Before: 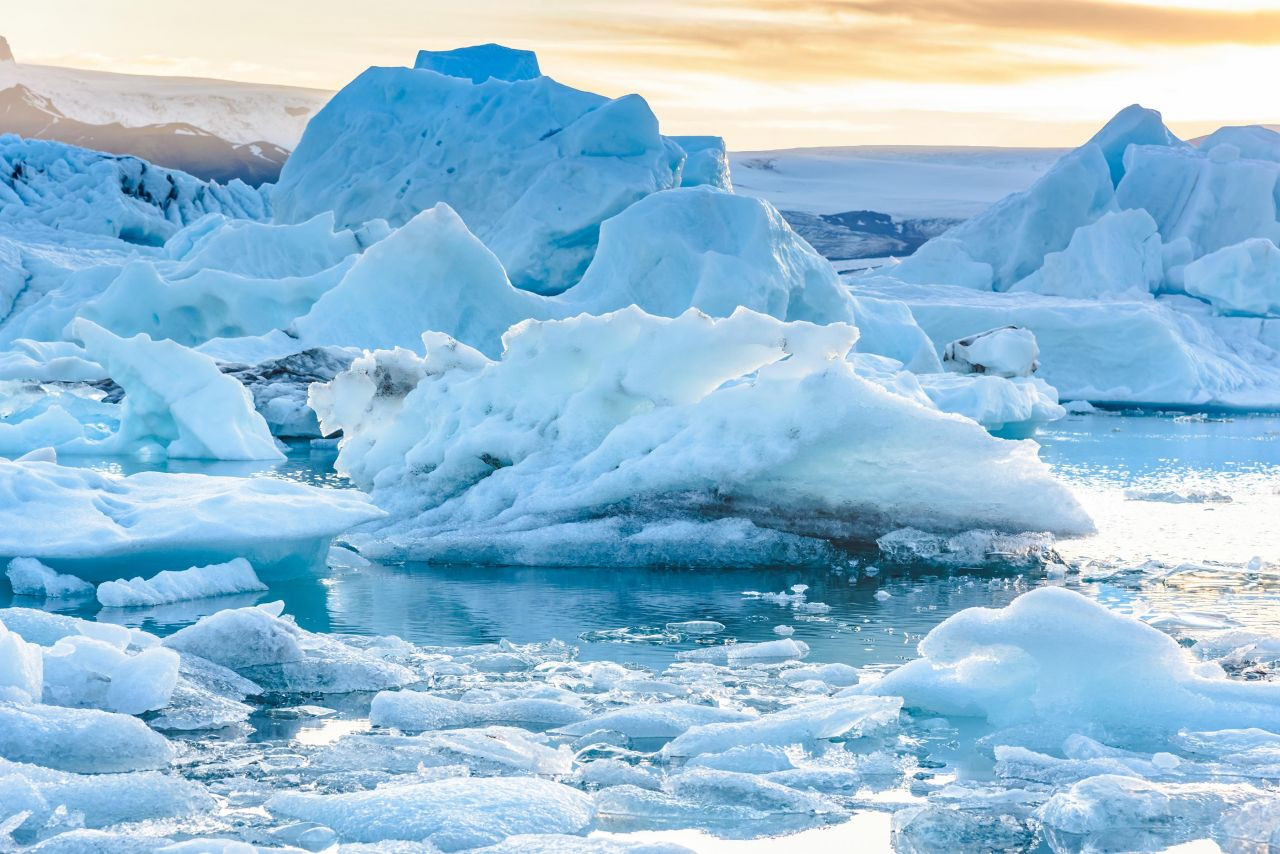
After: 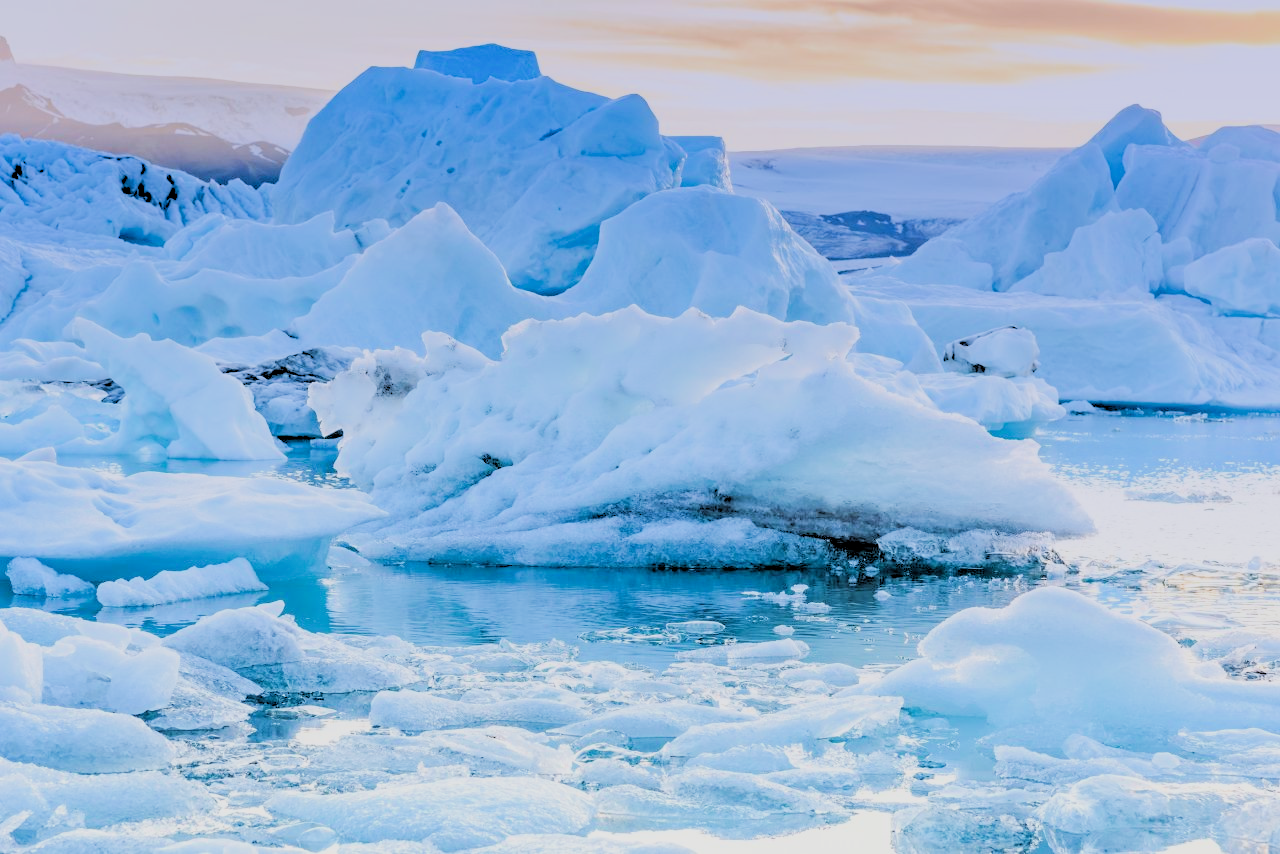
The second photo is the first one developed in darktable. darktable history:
filmic rgb: black relative exposure -5 EV, hardness 2.88, contrast 1.3, highlights saturation mix -10%
rgb levels: levels [[0.027, 0.429, 0.996], [0, 0.5, 1], [0, 0.5, 1]]
graduated density: hue 238.83°, saturation 50%
